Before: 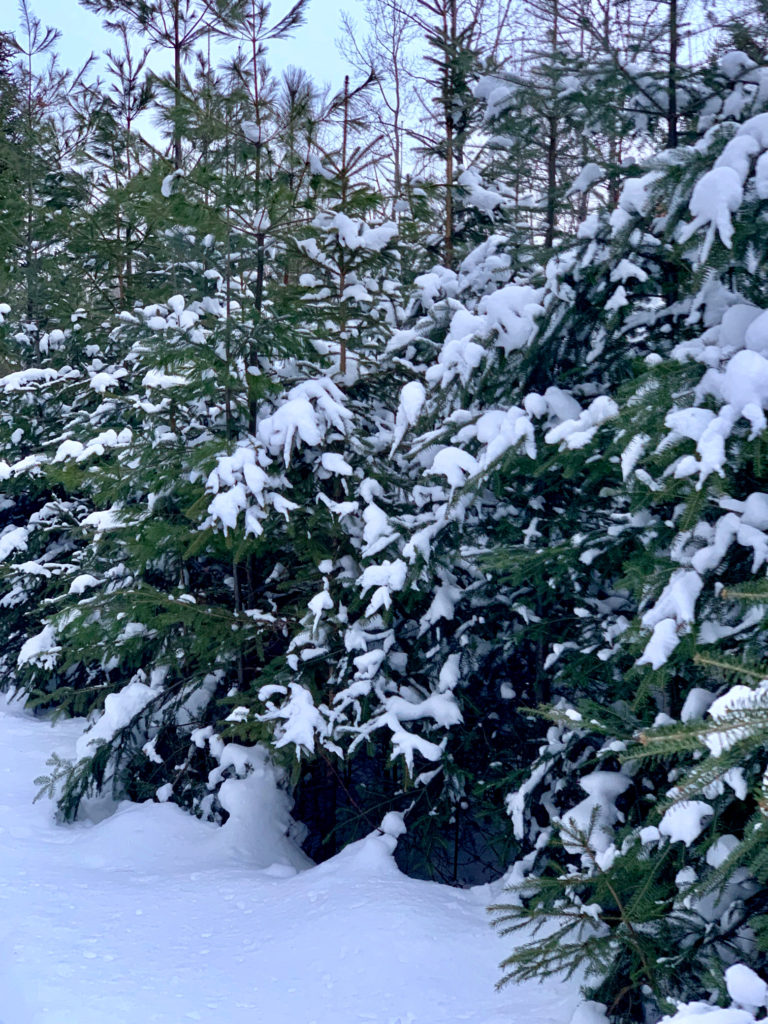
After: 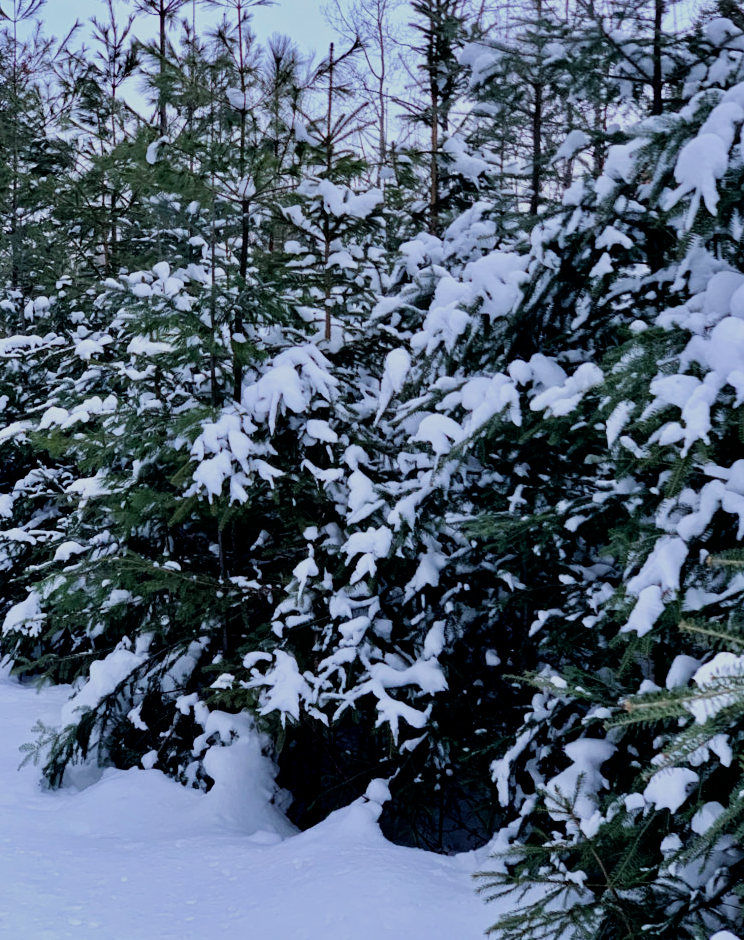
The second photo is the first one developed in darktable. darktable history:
crop: left 1.964%, top 3.251%, right 1.122%, bottom 4.933%
tone equalizer: -8 EV -0.002 EV, -7 EV 0.005 EV, -6 EV -0.009 EV, -5 EV 0.011 EV, -4 EV -0.012 EV, -3 EV 0.007 EV, -2 EV -0.062 EV, -1 EV -0.293 EV, +0 EV -0.582 EV, smoothing diameter 2%, edges refinement/feathering 20, mask exposure compensation -1.57 EV, filter diffusion 5
white balance: red 0.976, blue 1.04
filmic rgb: black relative exposure -5 EV, hardness 2.88, contrast 1.2
